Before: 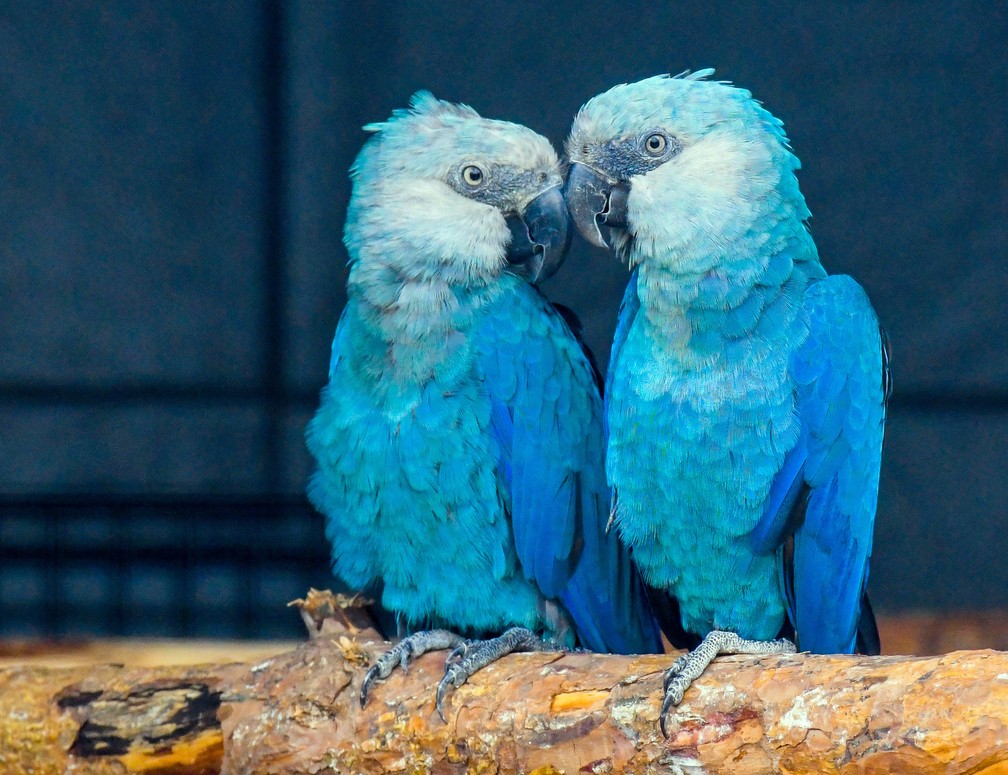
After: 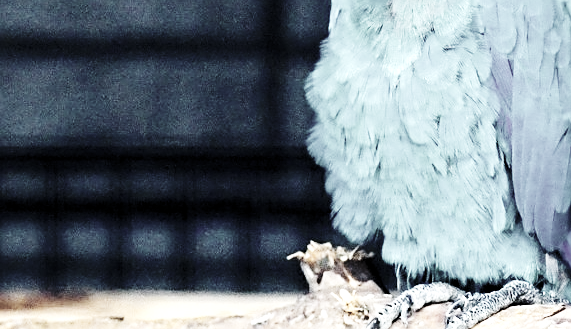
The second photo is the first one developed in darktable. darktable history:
crop: top 44.797%, right 43.34%, bottom 12.689%
sharpen: amount 0.594
tone equalizer: on, module defaults
levels: levels [0.016, 0.484, 0.953]
color correction: highlights b* -0.053, saturation 0.297
base curve: curves: ch0 [(0, 0) (0.028, 0.03) (0.121, 0.232) (0.46, 0.748) (0.859, 0.968) (1, 1)], preserve colors none
tone curve: curves: ch0 [(0, 0) (0.003, 0.003) (0.011, 0.01) (0.025, 0.023) (0.044, 0.041) (0.069, 0.064) (0.1, 0.094) (0.136, 0.143) (0.177, 0.205) (0.224, 0.281) (0.277, 0.367) (0.335, 0.457) (0.399, 0.542) (0.468, 0.629) (0.543, 0.711) (0.623, 0.788) (0.709, 0.863) (0.801, 0.912) (0.898, 0.955) (1, 1)], preserve colors none
